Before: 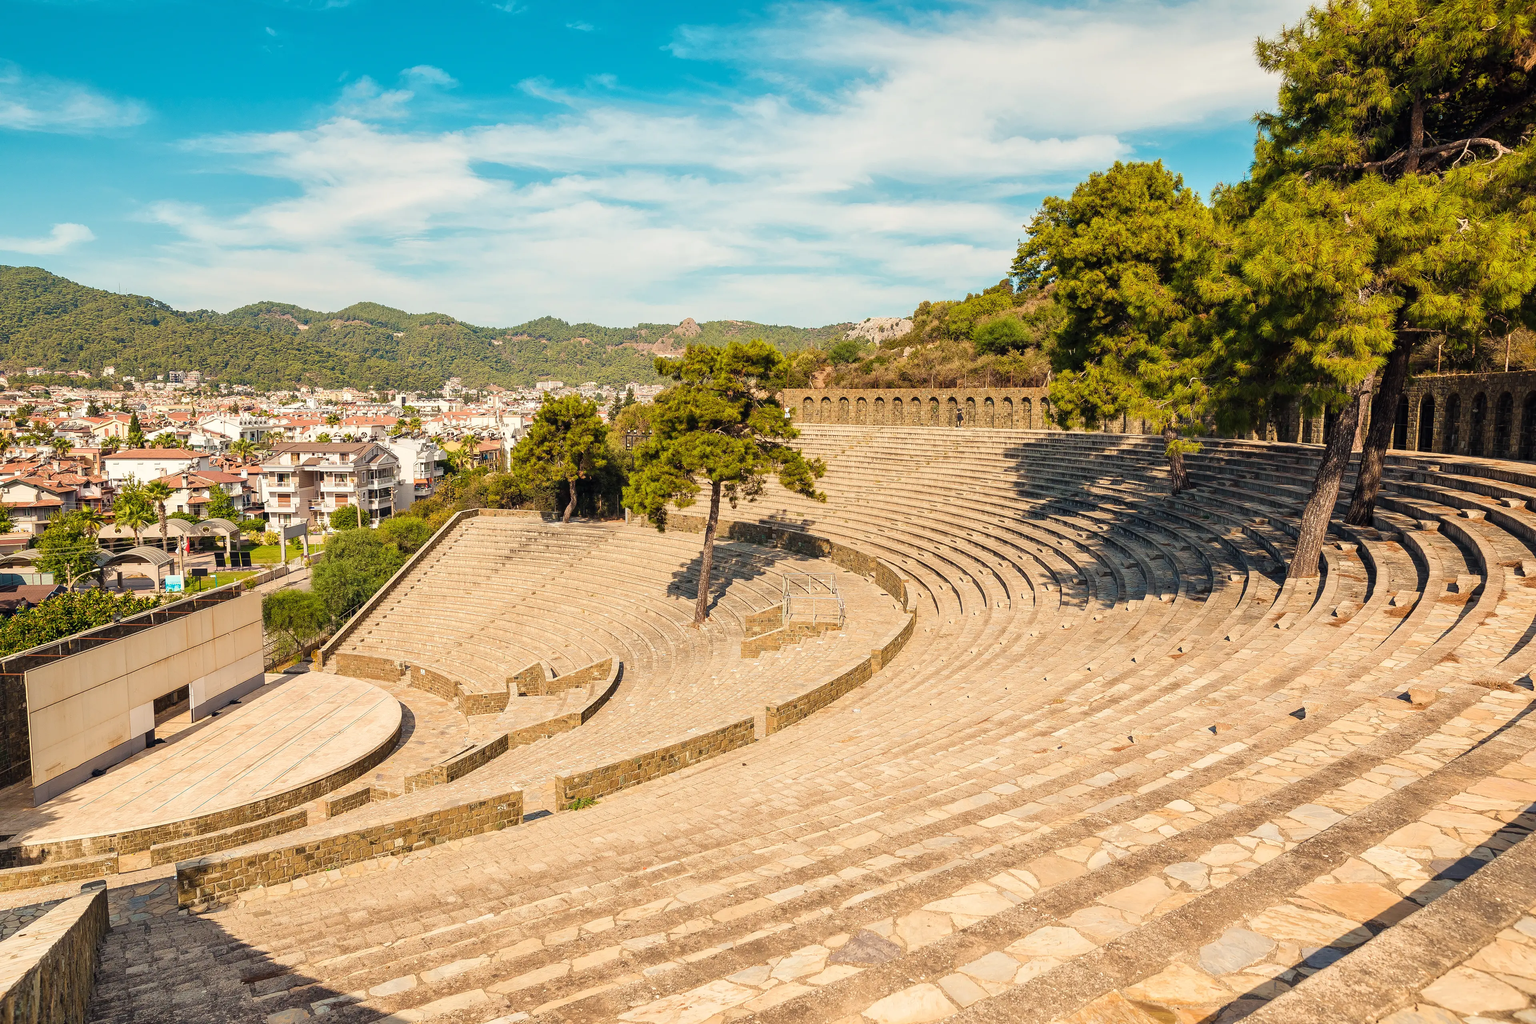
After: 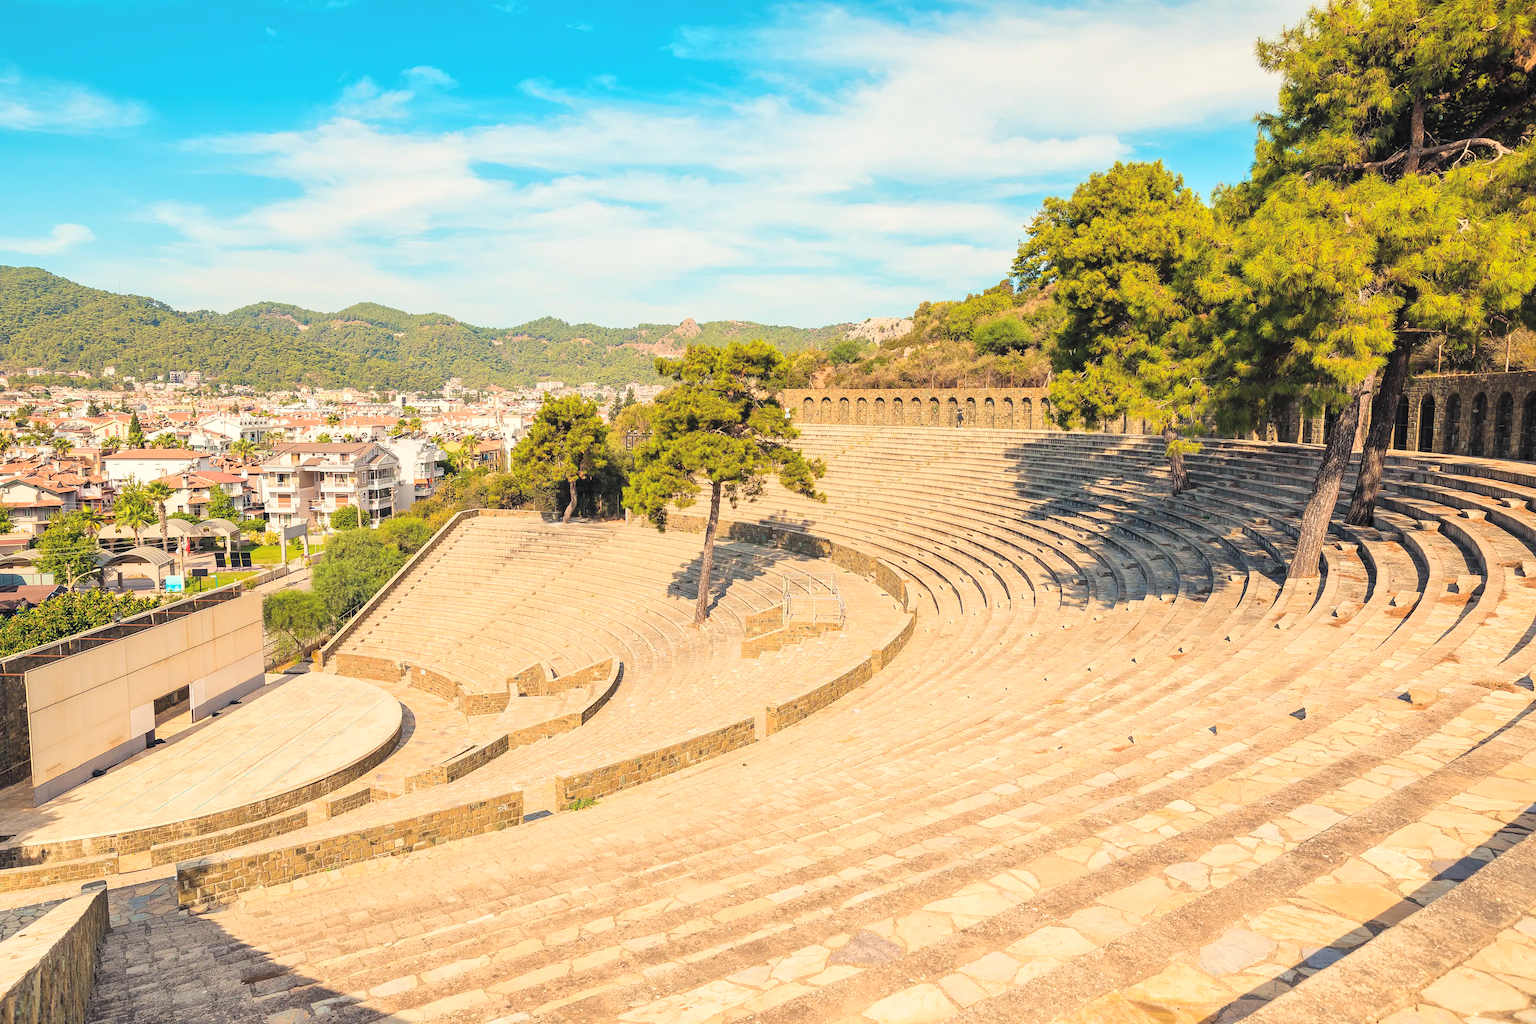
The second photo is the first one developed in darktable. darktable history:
contrast brightness saturation: contrast 0.104, brightness 0.298, saturation 0.137
